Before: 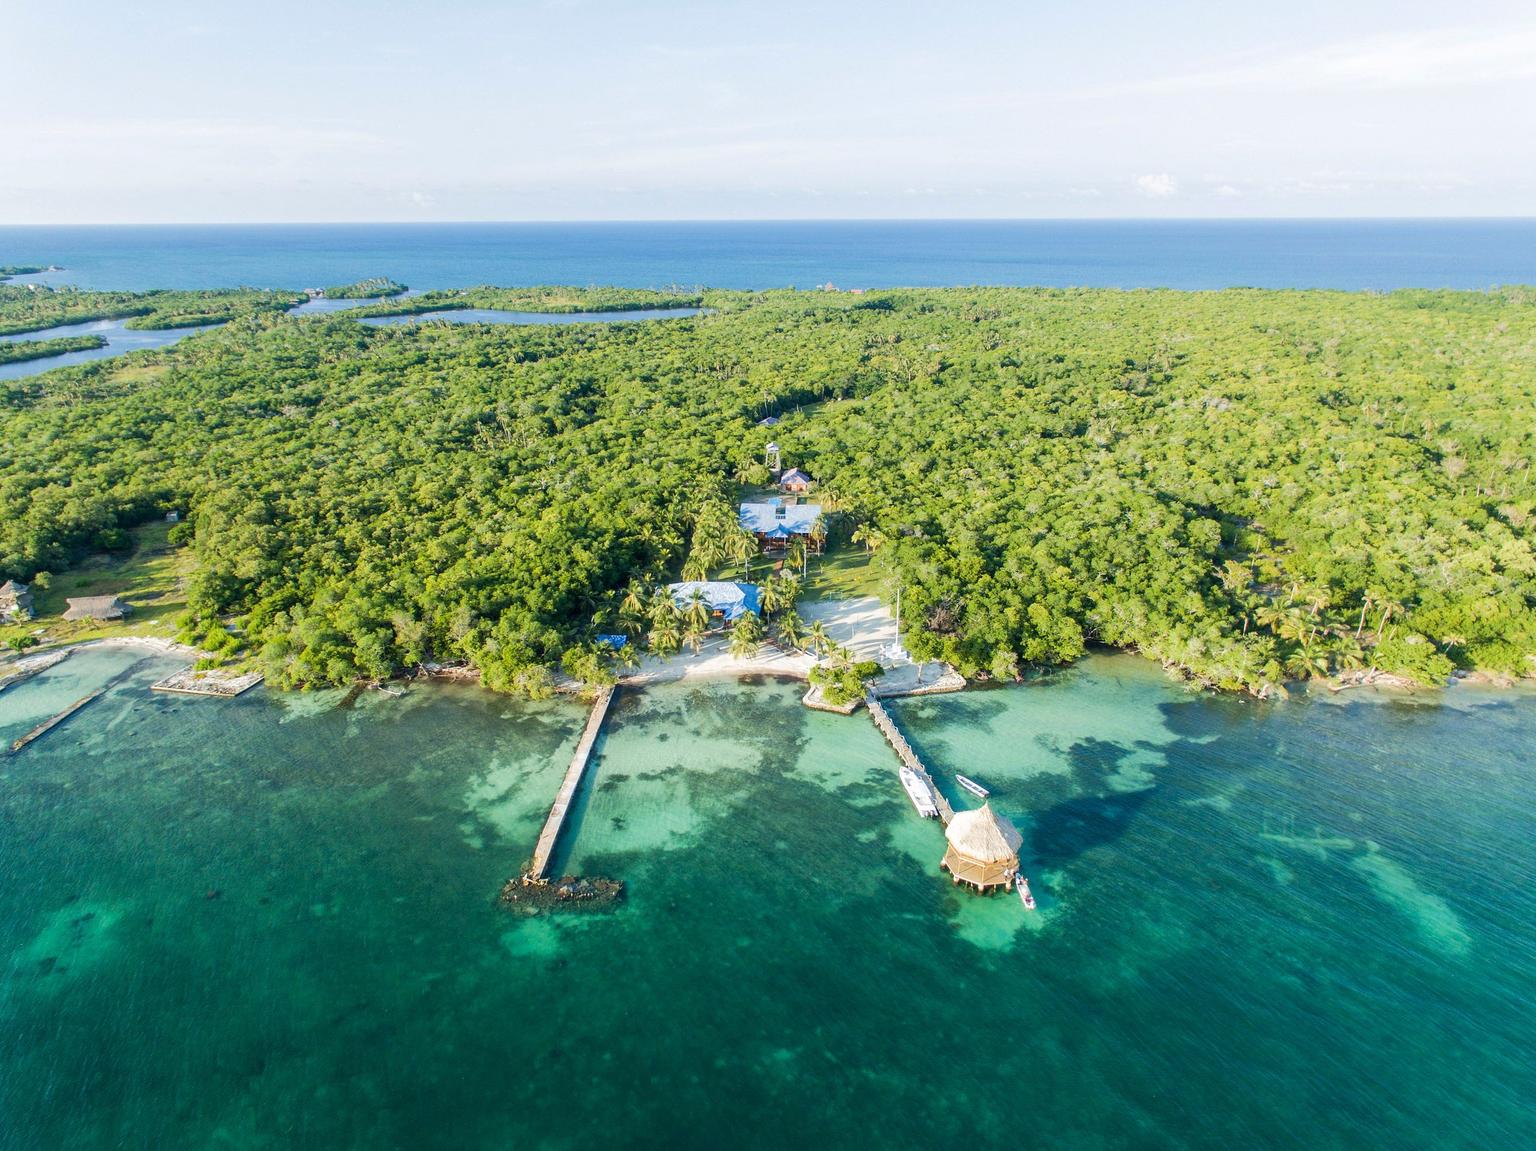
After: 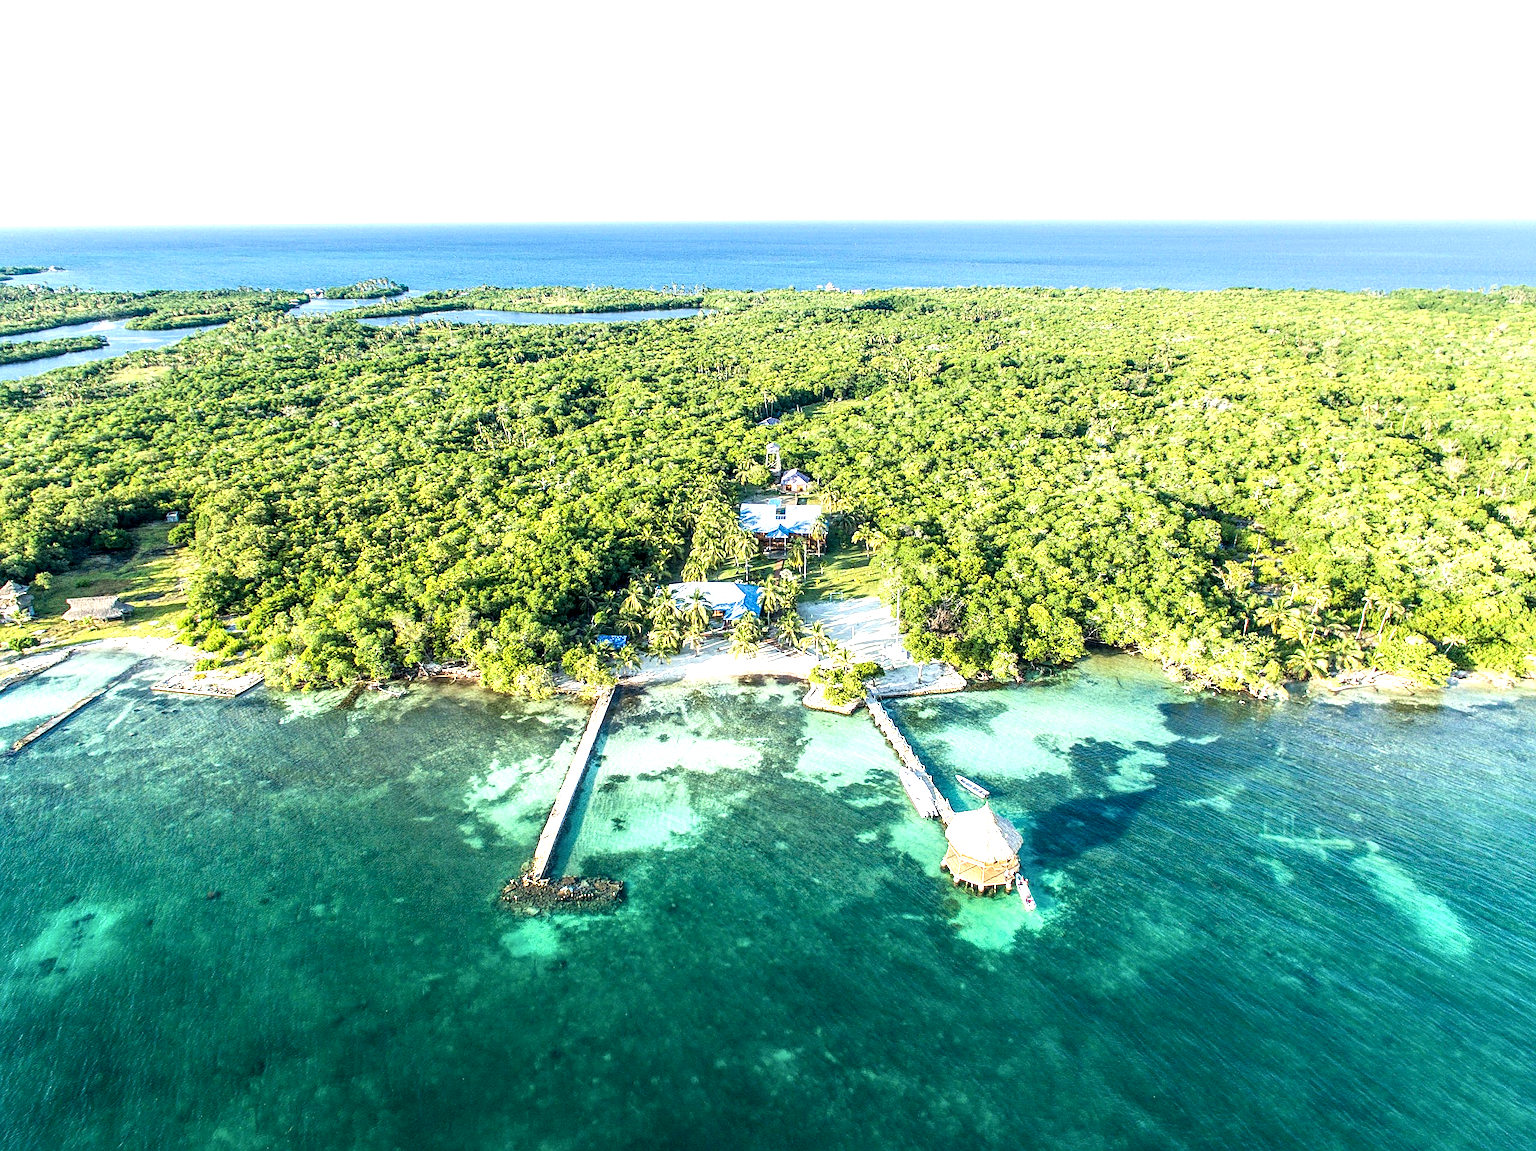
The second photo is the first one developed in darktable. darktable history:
local contrast: detail 160%
exposure: exposure 0.773 EV, compensate exposure bias true, compensate highlight preservation false
sharpen: on, module defaults
